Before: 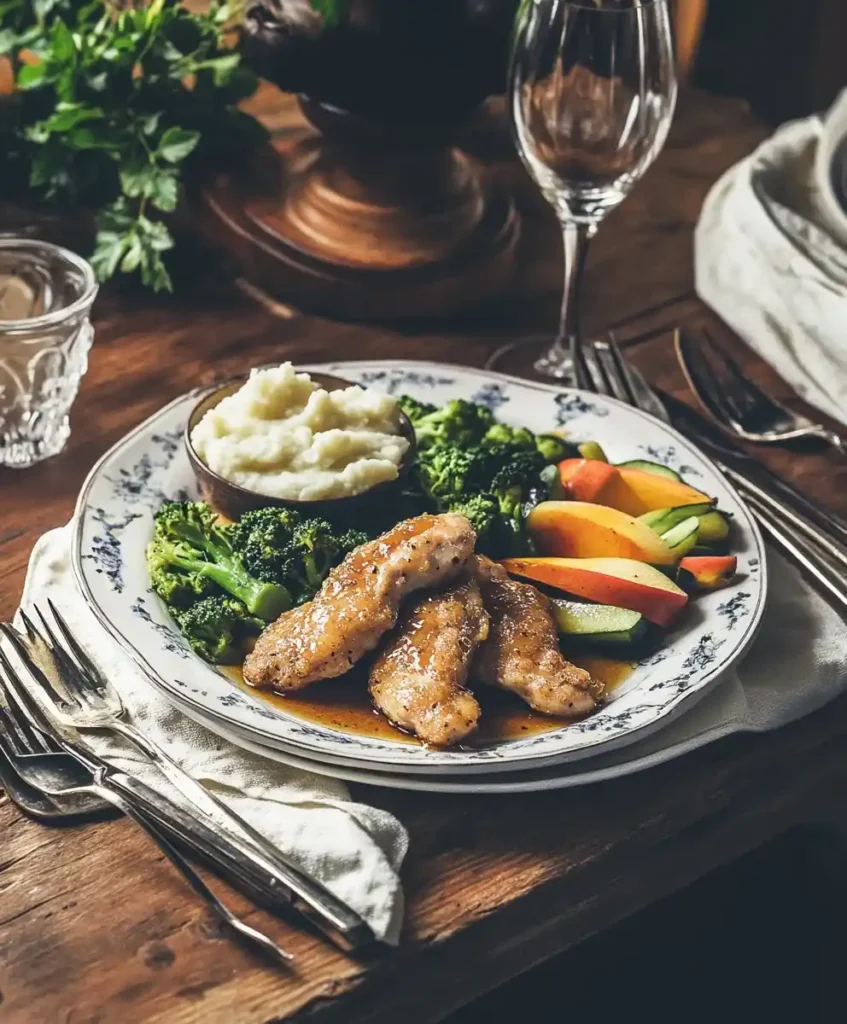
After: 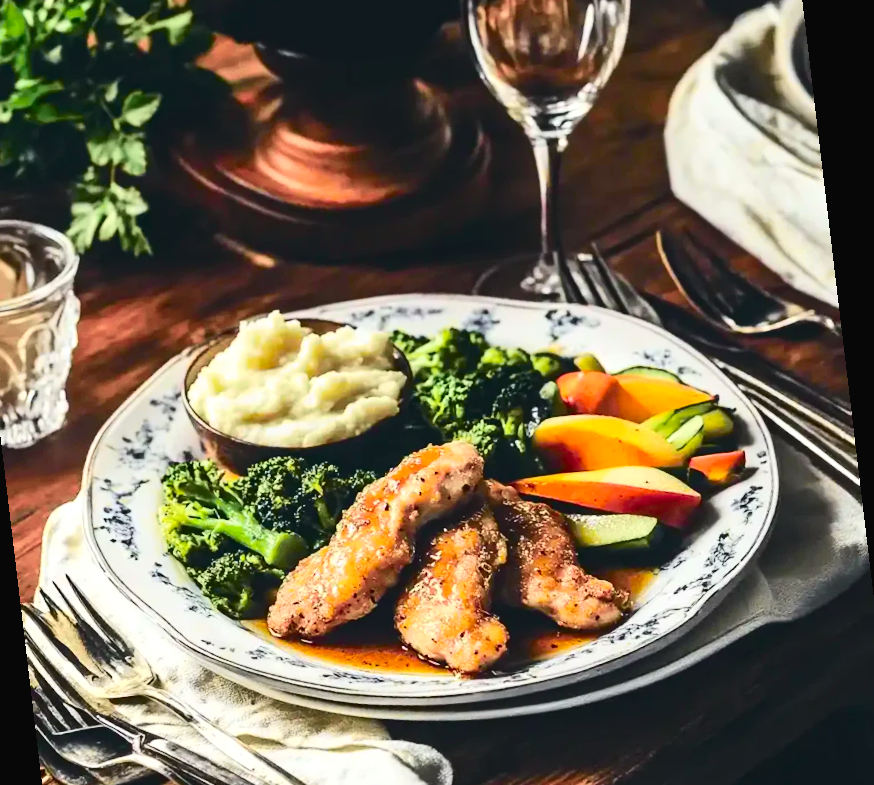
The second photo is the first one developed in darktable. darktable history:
exposure: black level correction 0, exposure 0.7 EV, compensate exposure bias true, compensate highlight preservation false
contrast brightness saturation: contrast 0.2, brightness -0.11, saturation 0.1
tone curve: curves: ch0 [(0, 0.018) (0.036, 0.038) (0.15, 0.131) (0.27, 0.247) (0.528, 0.554) (0.761, 0.761) (1, 0.919)]; ch1 [(0, 0) (0.179, 0.173) (0.322, 0.32) (0.429, 0.431) (0.502, 0.5) (0.519, 0.522) (0.562, 0.588) (0.625, 0.67) (0.711, 0.745) (1, 1)]; ch2 [(0, 0) (0.29, 0.295) (0.404, 0.436) (0.497, 0.499) (0.521, 0.523) (0.561, 0.605) (0.657, 0.655) (0.712, 0.764) (1, 1)], color space Lab, independent channels, preserve colors none
crop: left 5.596%, top 10.314%, right 3.534%, bottom 19.395%
rotate and perspective: rotation -6.83°, automatic cropping off
